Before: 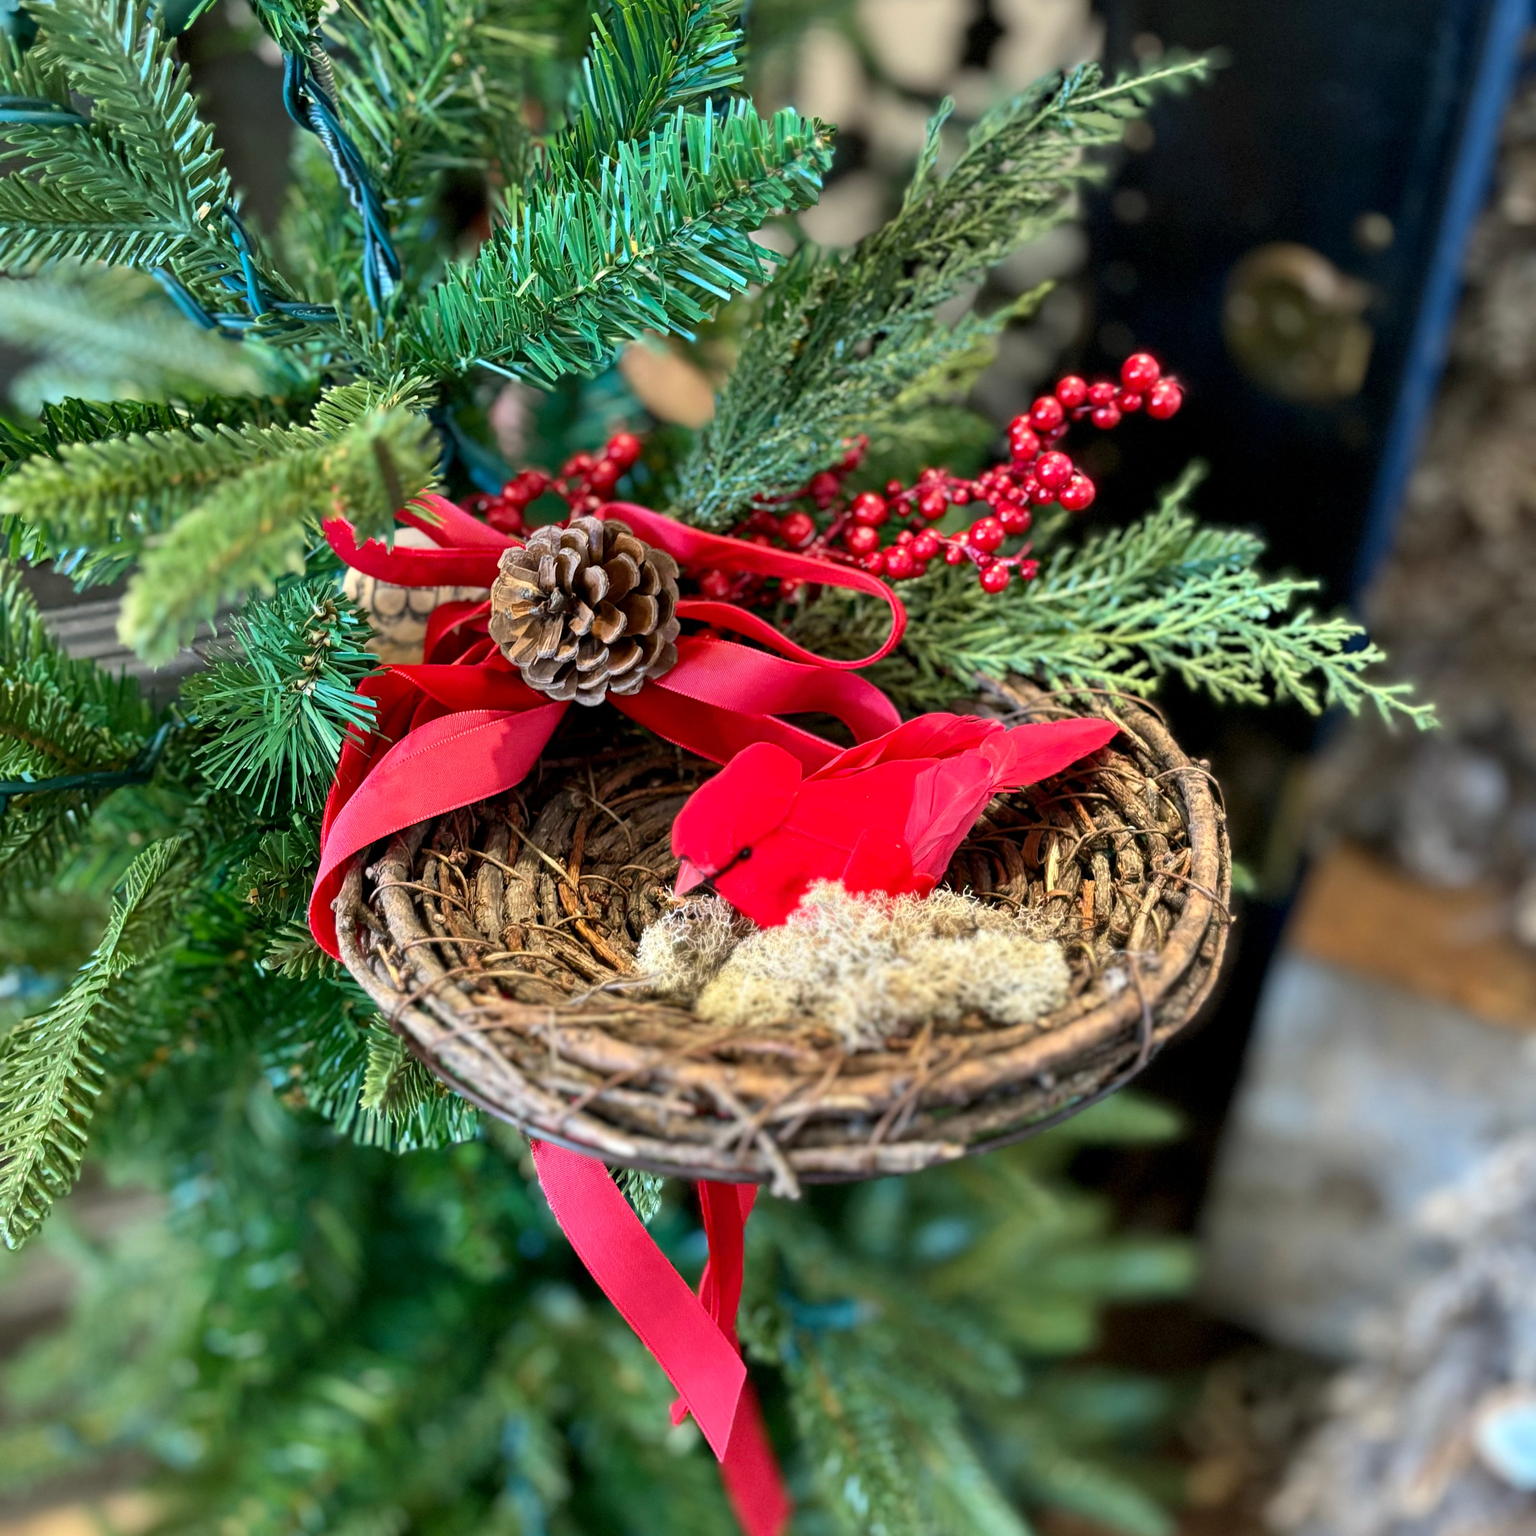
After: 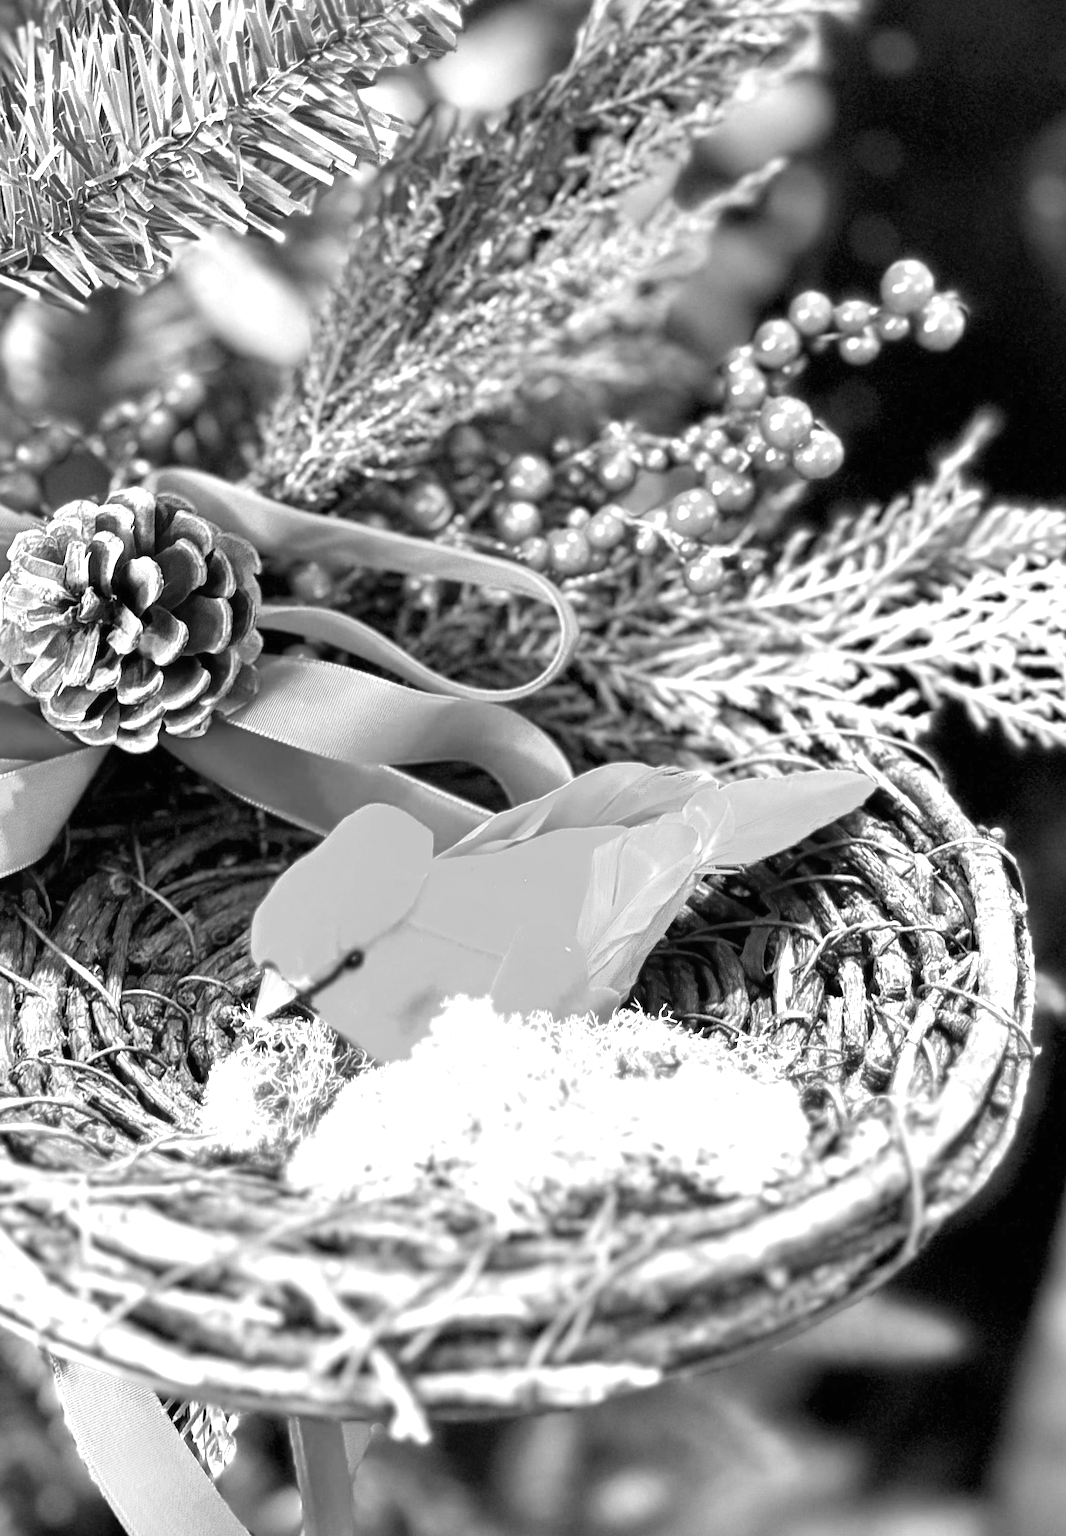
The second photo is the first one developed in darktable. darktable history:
color calibration: output gray [0.21, 0.42, 0.37, 0], gray › normalize channels true, illuminant same as pipeline (D50), adaptation XYZ, x 0.346, y 0.359, gamut compression 0
exposure: black level correction 0, exposure 1.5 EV, compensate exposure bias true, compensate highlight preservation false
crop: left 32.075%, top 10.976%, right 18.355%, bottom 17.596%
